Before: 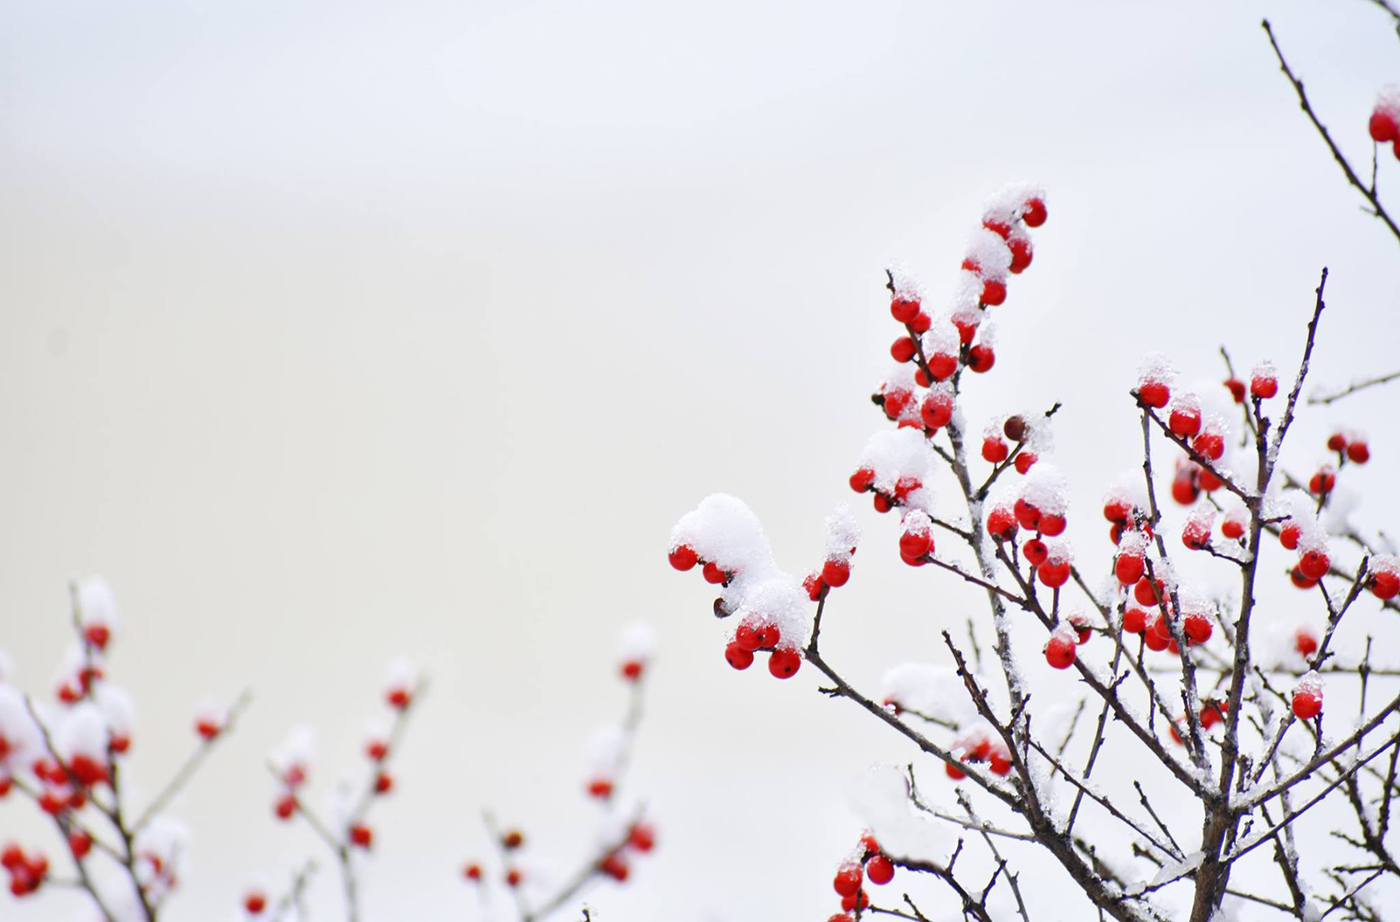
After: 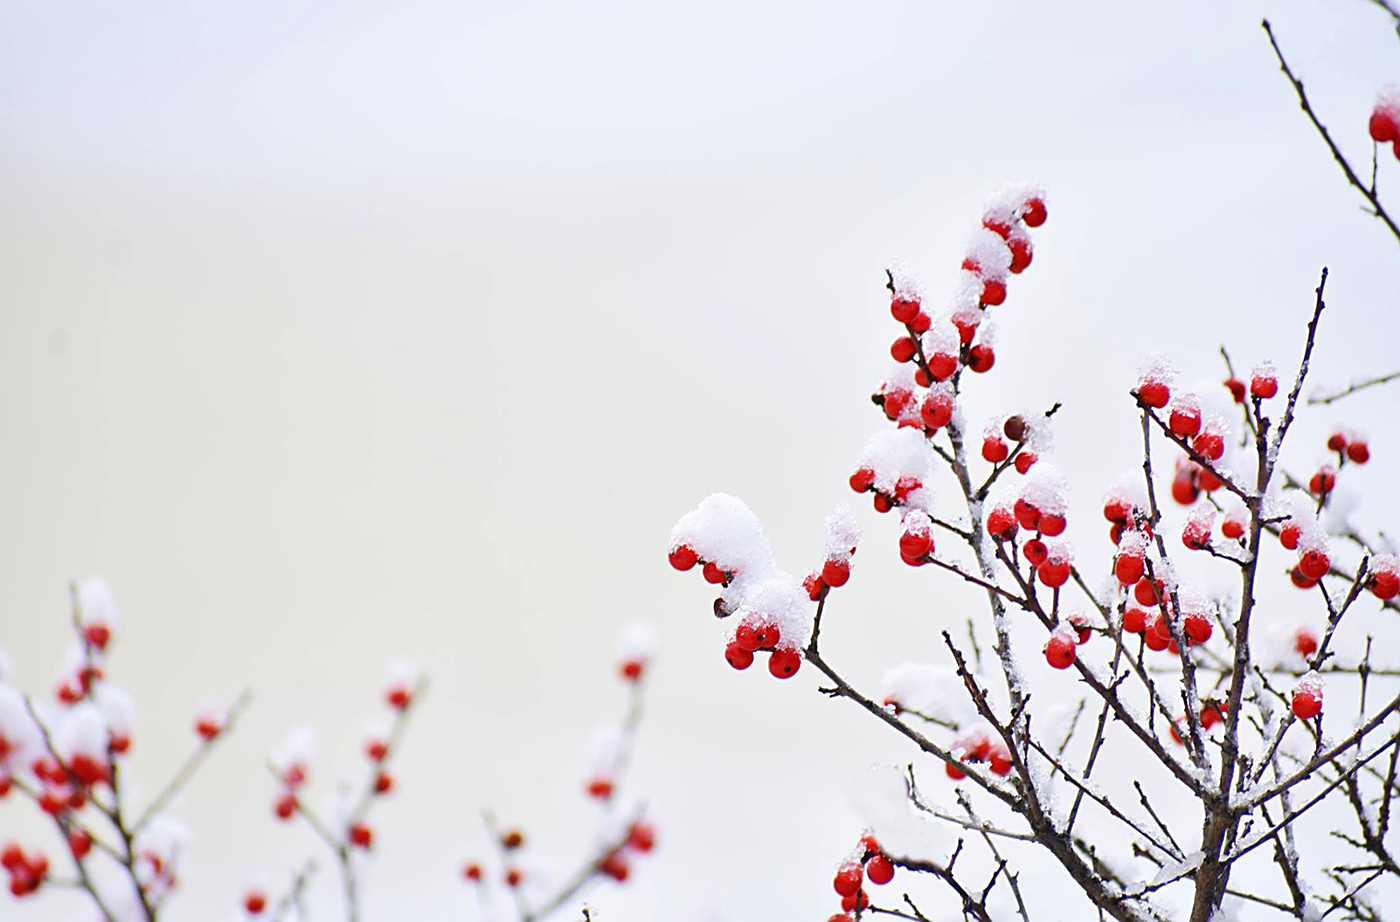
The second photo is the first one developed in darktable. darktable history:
sharpen: on, module defaults
velvia: on, module defaults
